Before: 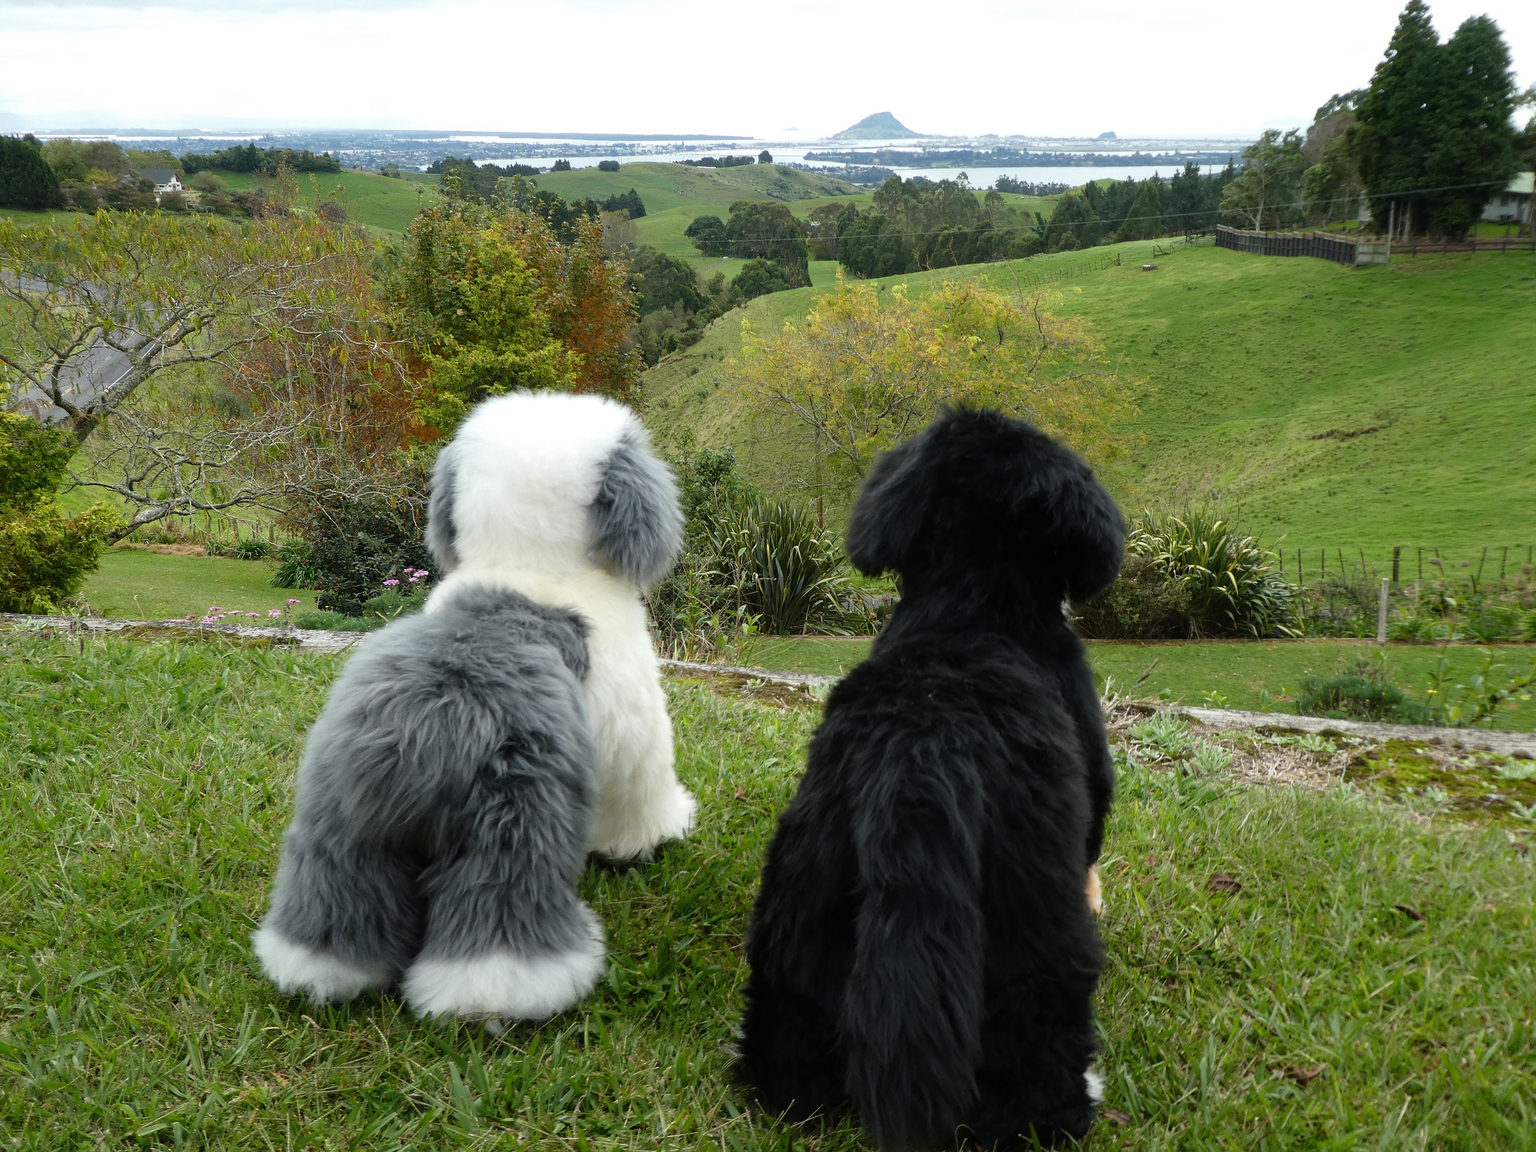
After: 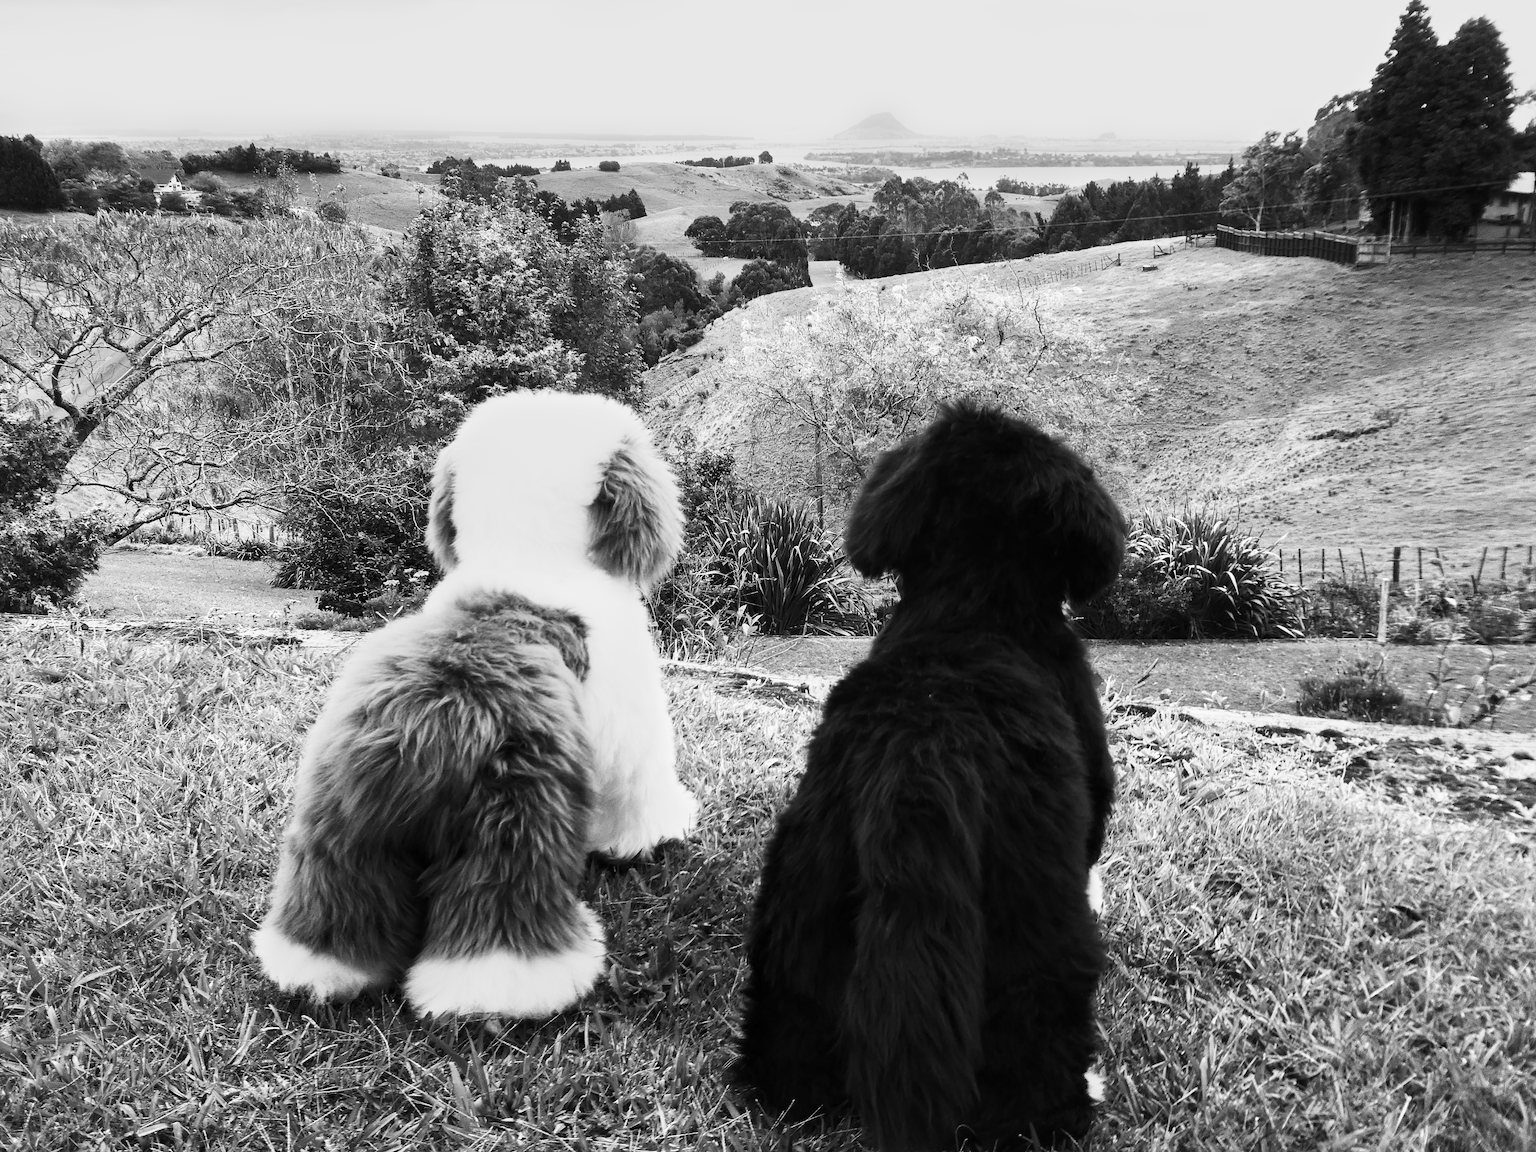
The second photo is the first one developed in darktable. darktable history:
local contrast: mode bilateral grid, contrast 20, coarseness 50, detail 120%, midtone range 0.2
monochrome: a 26.22, b 42.67, size 0.8
color zones: curves: ch2 [(0, 0.488) (0.143, 0.417) (0.286, 0.212) (0.429, 0.179) (0.571, 0.154) (0.714, 0.415) (0.857, 0.495) (1, 0.488)]
contrast brightness saturation: contrast 0.62, brightness 0.34, saturation 0.14
